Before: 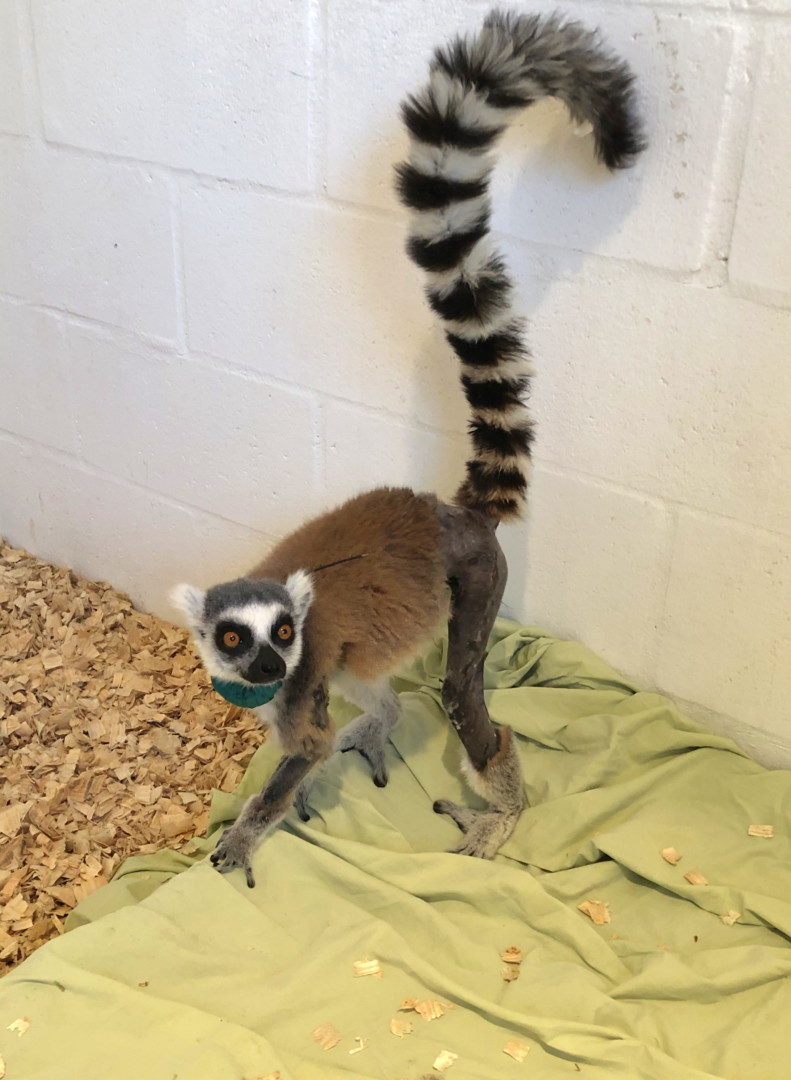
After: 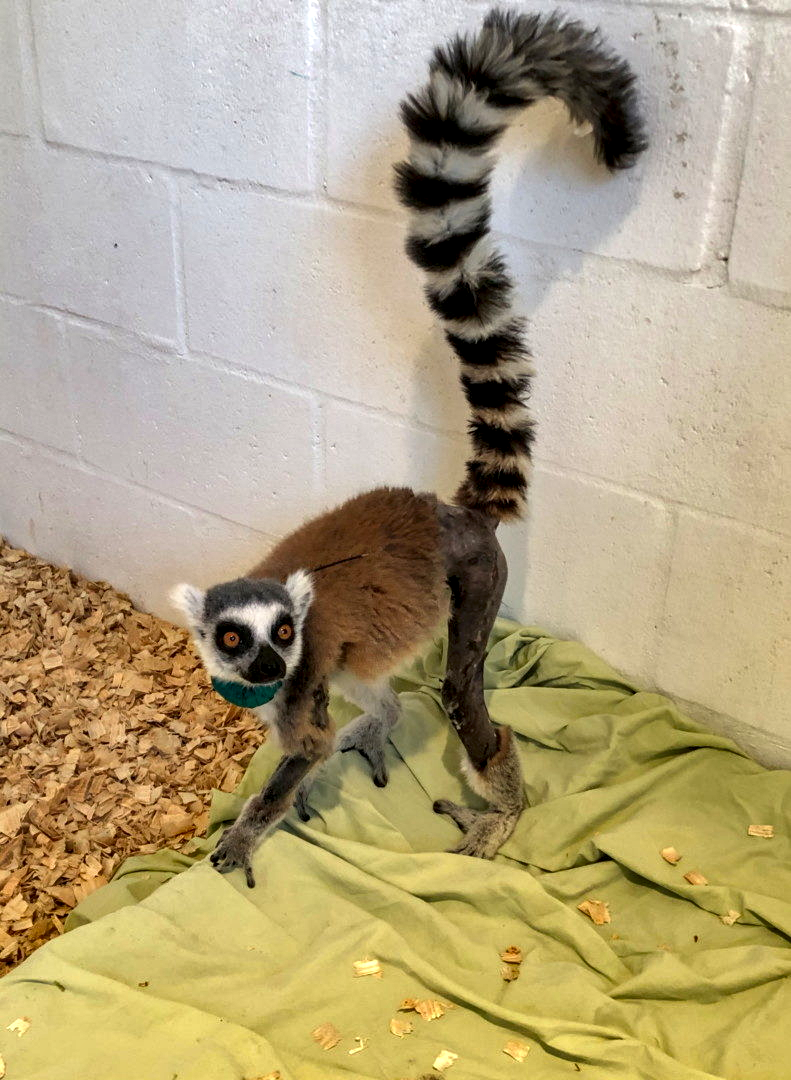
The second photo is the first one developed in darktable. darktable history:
local contrast: detail 150%
shadows and highlights: soften with gaussian
